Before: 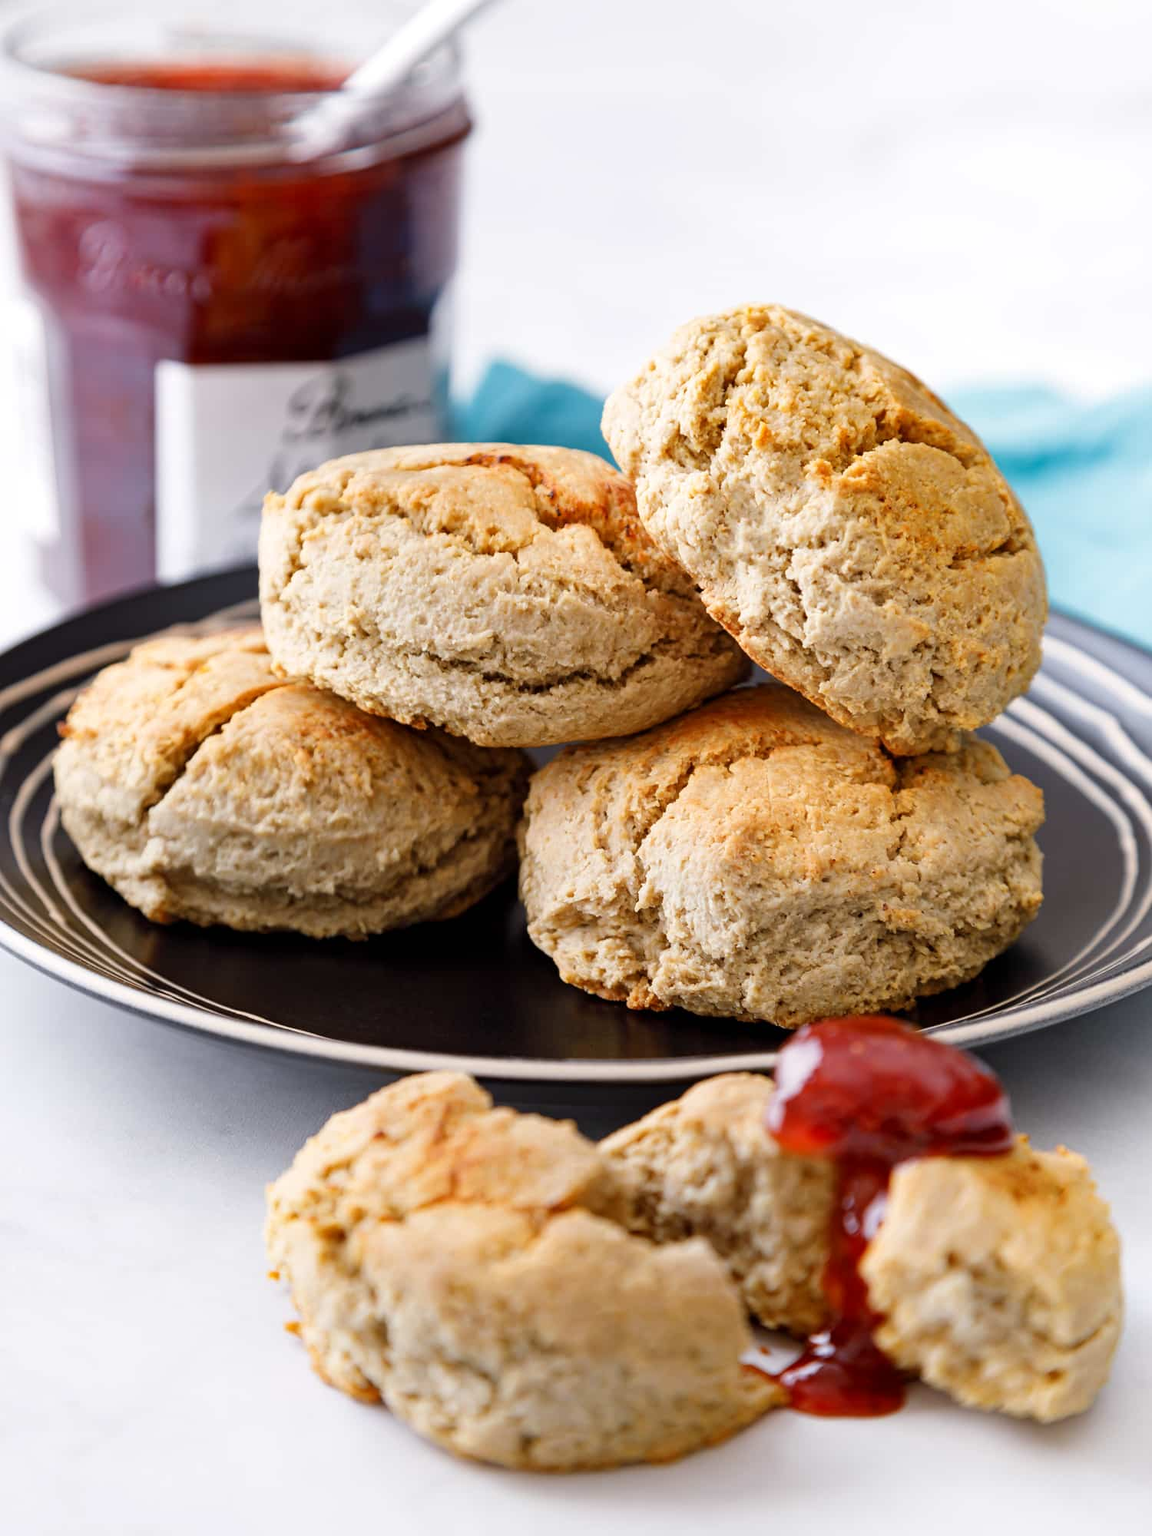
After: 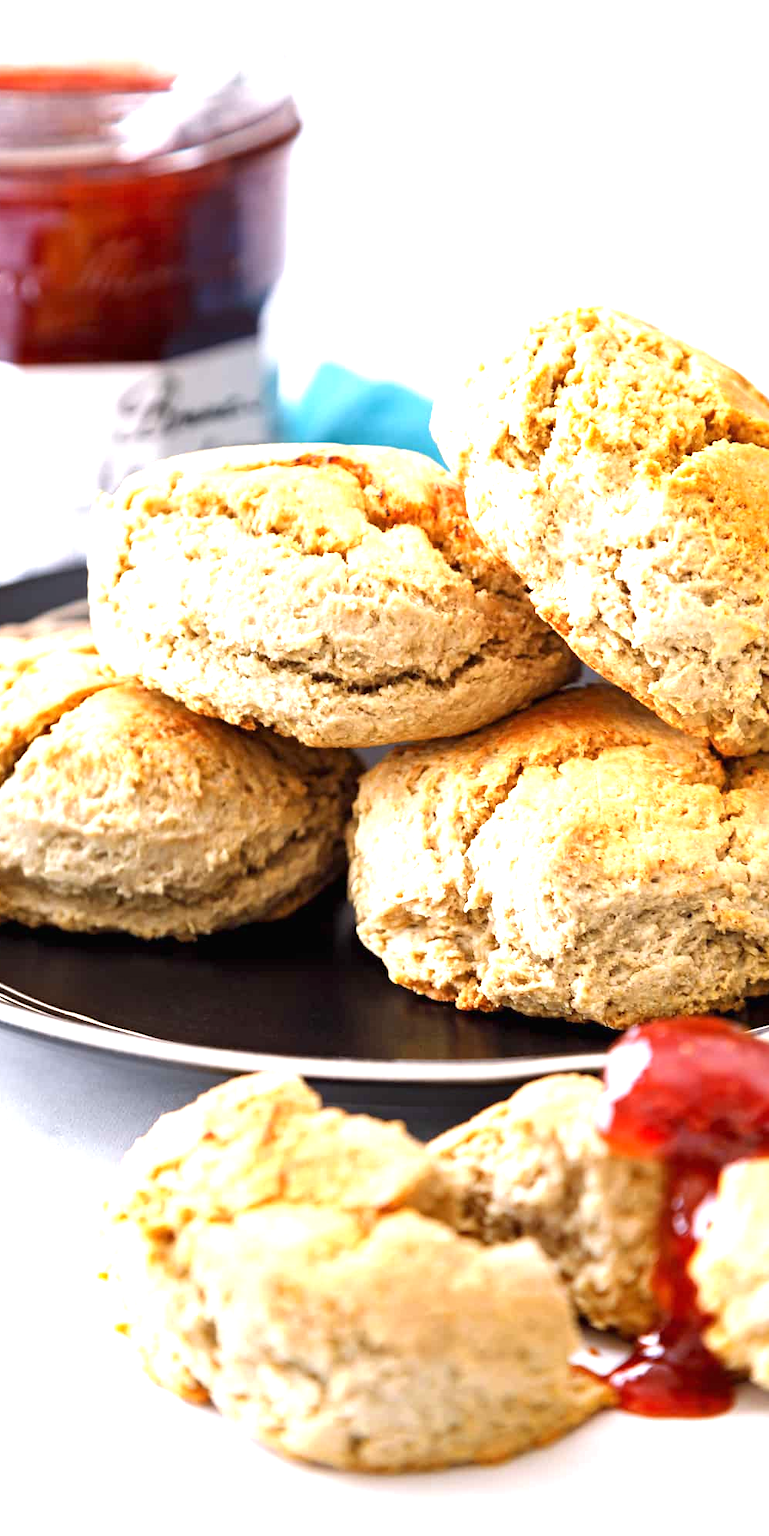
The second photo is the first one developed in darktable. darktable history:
exposure: black level correction 0, exposure 1.2 EV, compensate highlight preservation false
crop and rotate: left 14.881%, right 18.342%
